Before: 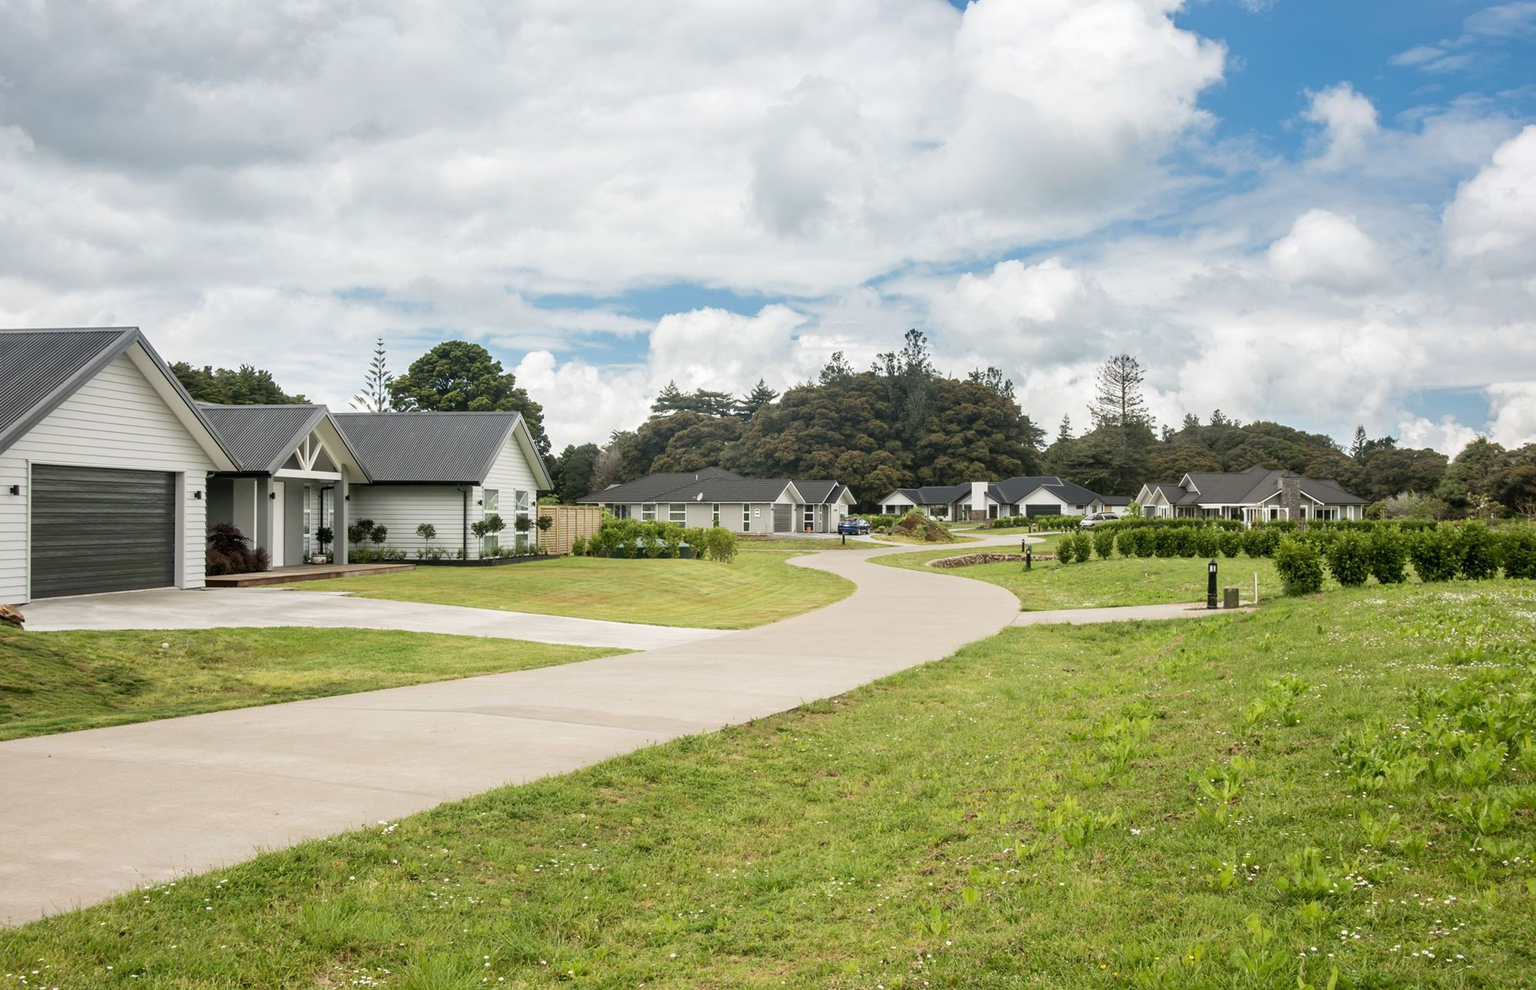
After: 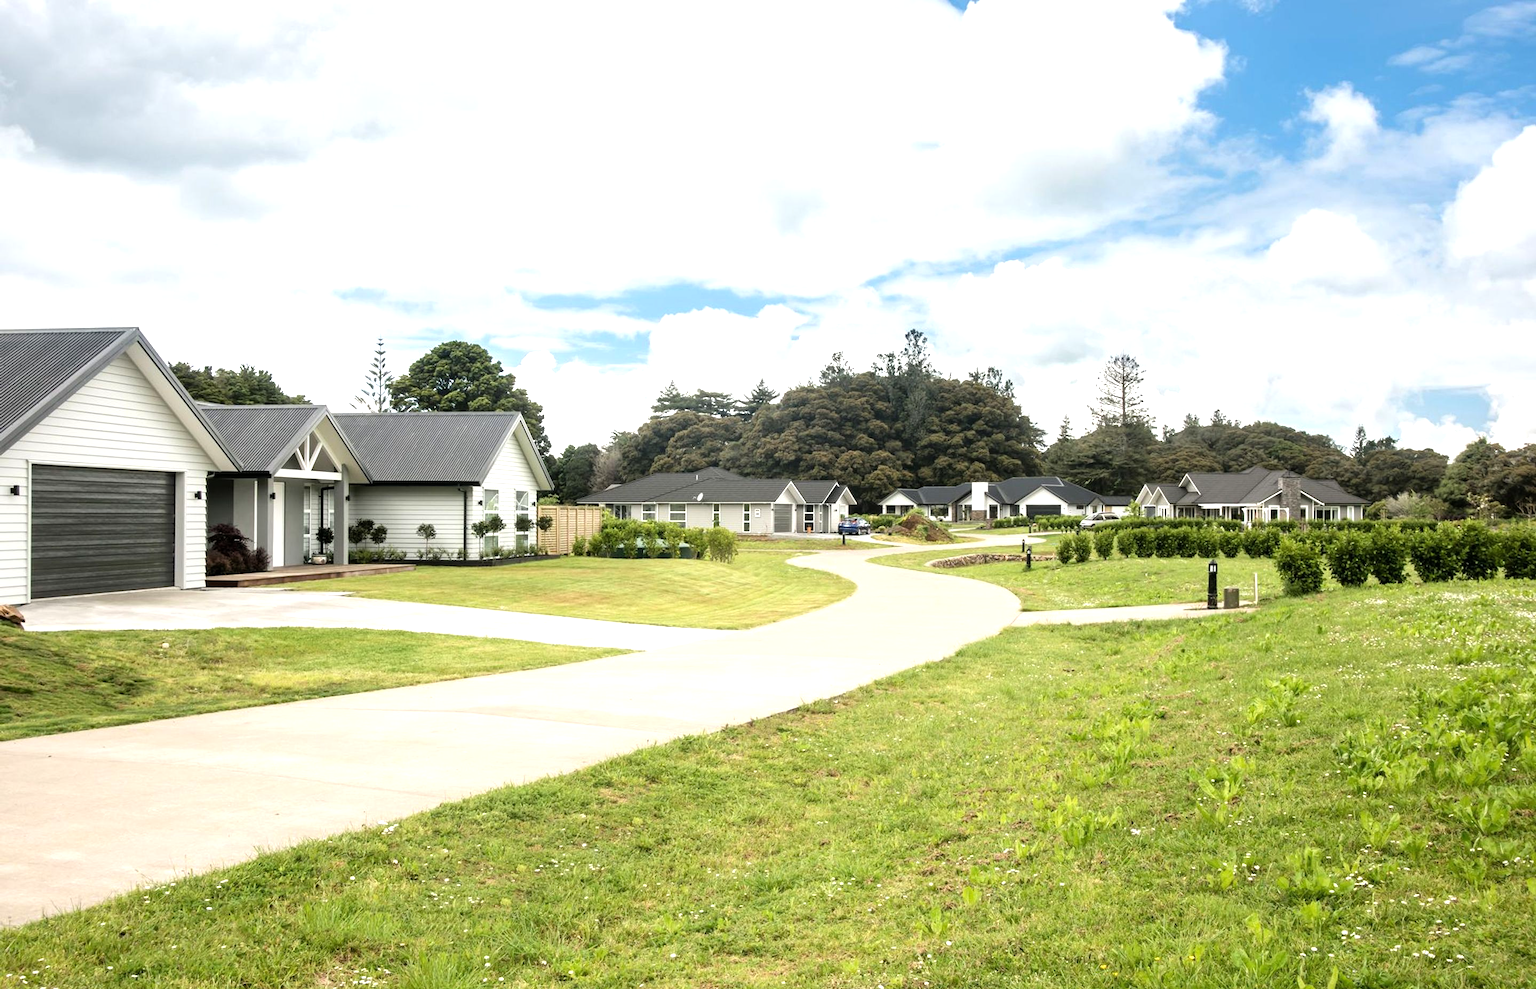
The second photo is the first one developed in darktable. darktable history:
tone equalizer: -8 EV -0.78 EV, -7 EV -0.685 EV, -6 EV -0.581 EV, -5 EV -0.386 EV, -3 EV 0.405 EV, -2 EV 0.6 EV, -1 EV 0.698 EV, +0 EV 0.738 EV, mask exposure compensation -0.515 EV
